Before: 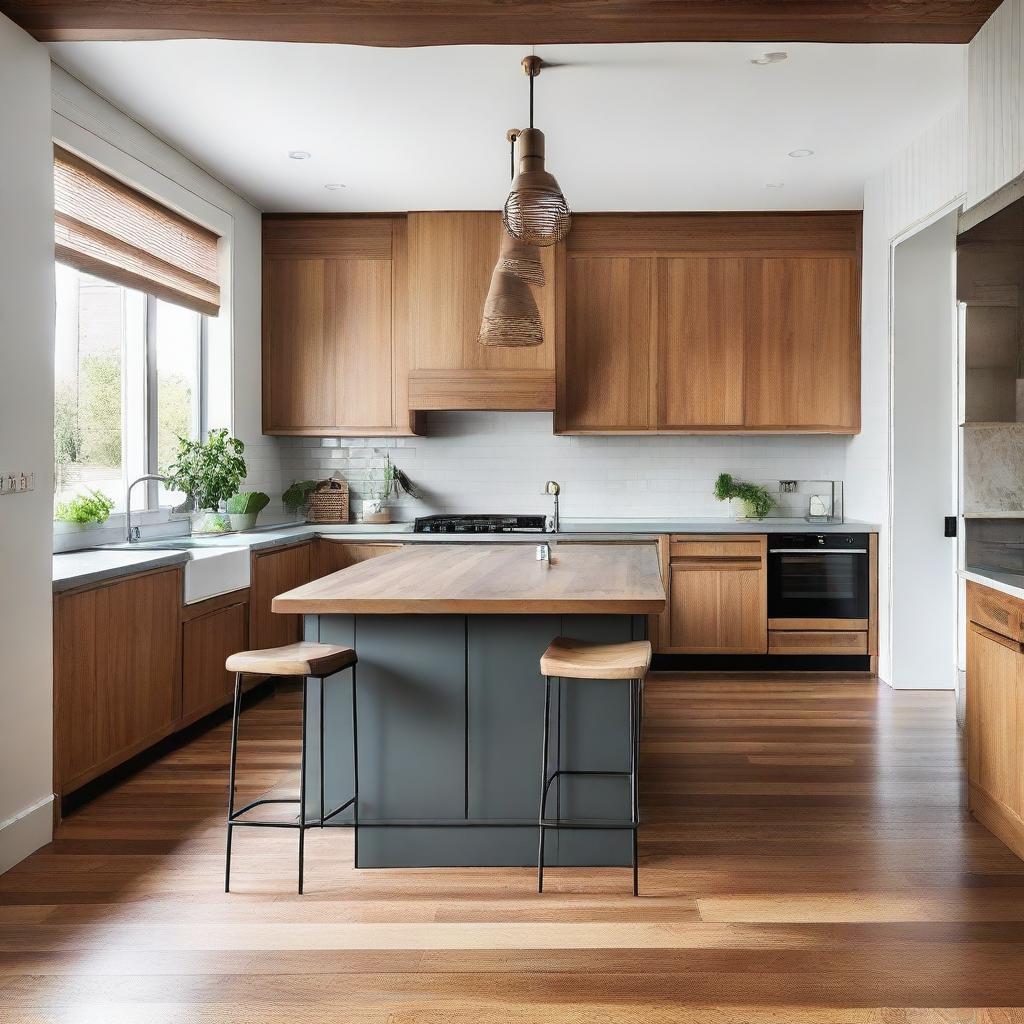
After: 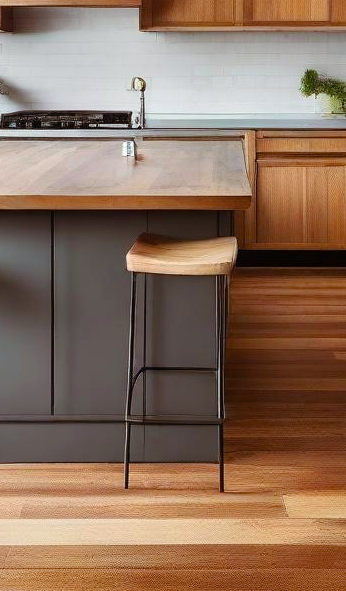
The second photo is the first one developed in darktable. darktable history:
color balance rgb: shadows lift › chroma 9.881%, shadows lift › hue 44.91°, perceptual saturation grading › global saturation 19.417%
crop: left 40.479%, top 39.457%, right 25.668%, bottom 2.758%
